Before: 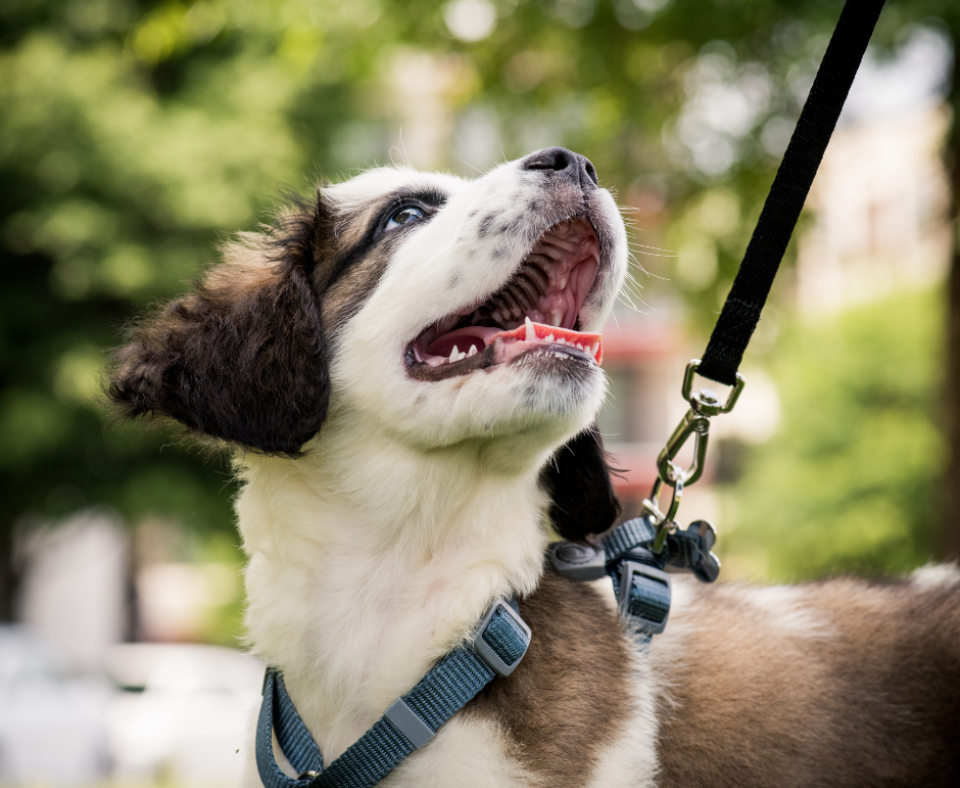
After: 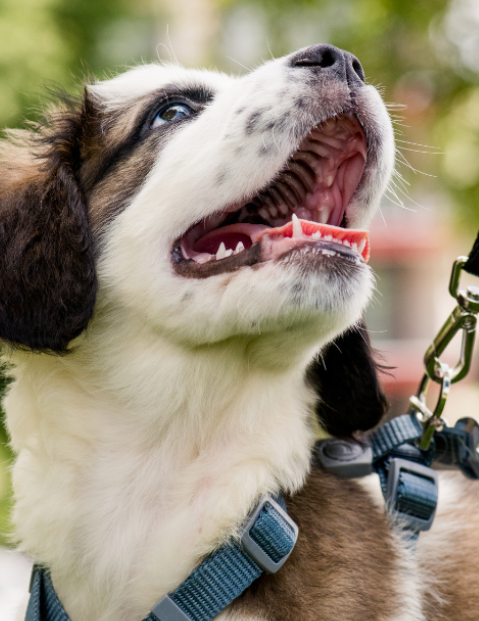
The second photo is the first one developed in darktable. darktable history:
crop and rotate: angle 0.02°, left 24.277%, top 13.176%, right 25.794%, bottom 7.936%
color balance rgb: perceptual saturation grading › global saturation -0.079%, perceptual saturation grading › highlights -19.992%, perceptual saturation grading › shadows 20.452%, global vibrance 23.044%
